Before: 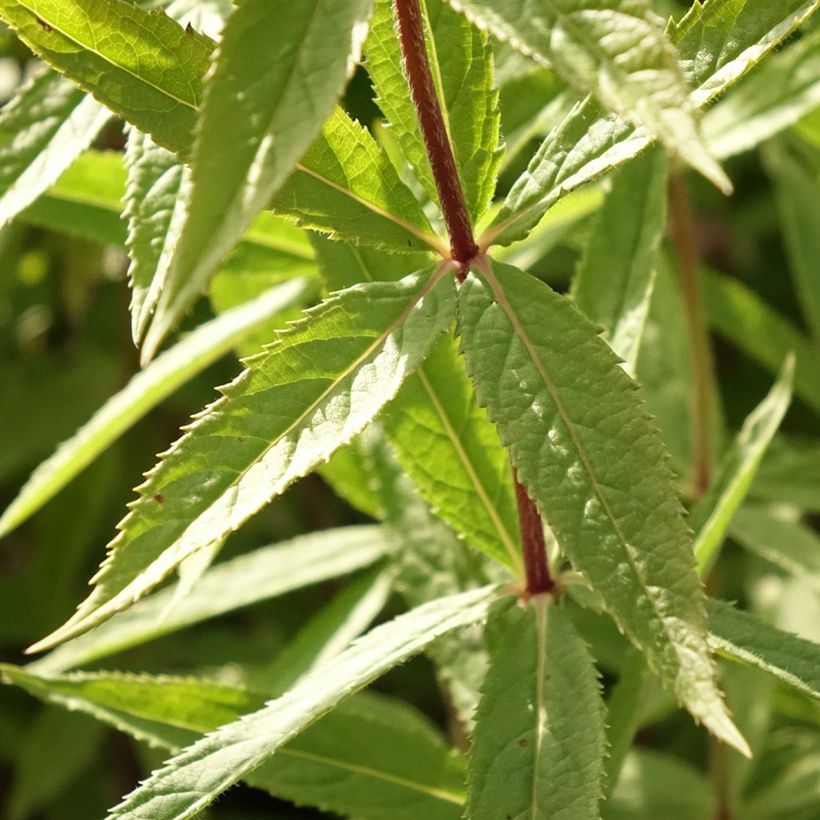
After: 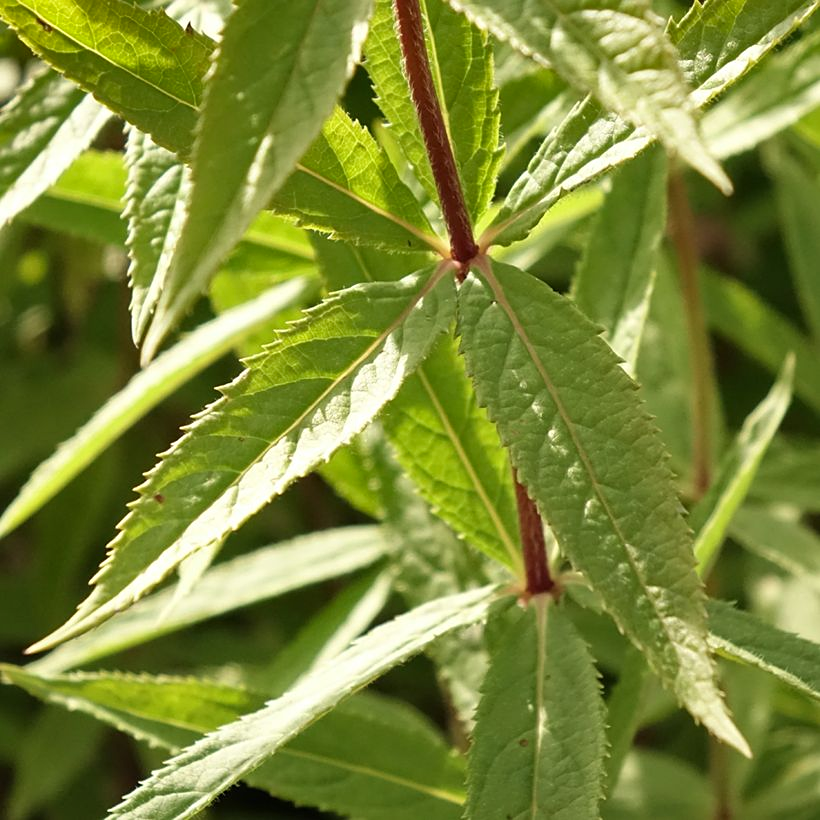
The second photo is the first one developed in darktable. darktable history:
exposure: compensate highlight preservation false
sharpen: amount 0.202
shadows and highlights: radius 102.02, shadows 50.3, highlights -64.96, soften with gaussian
